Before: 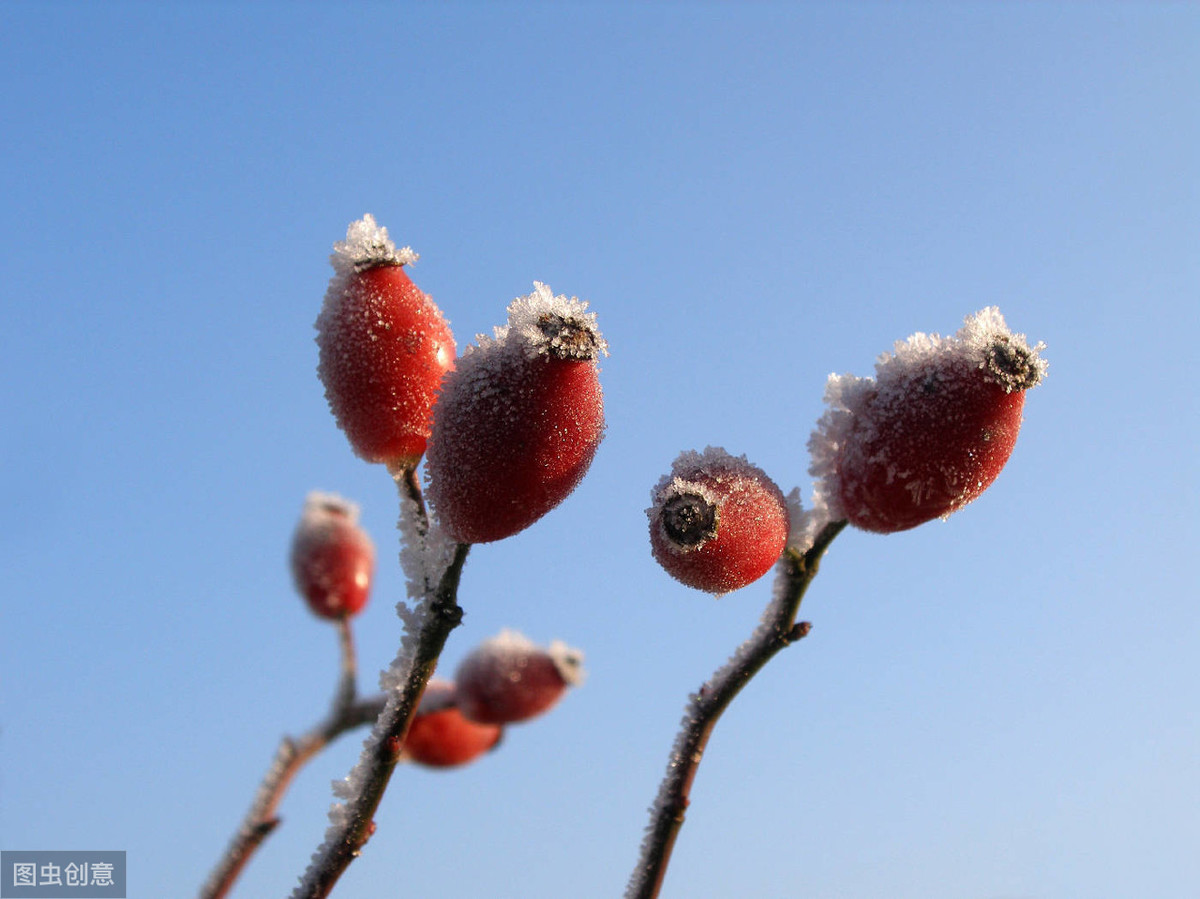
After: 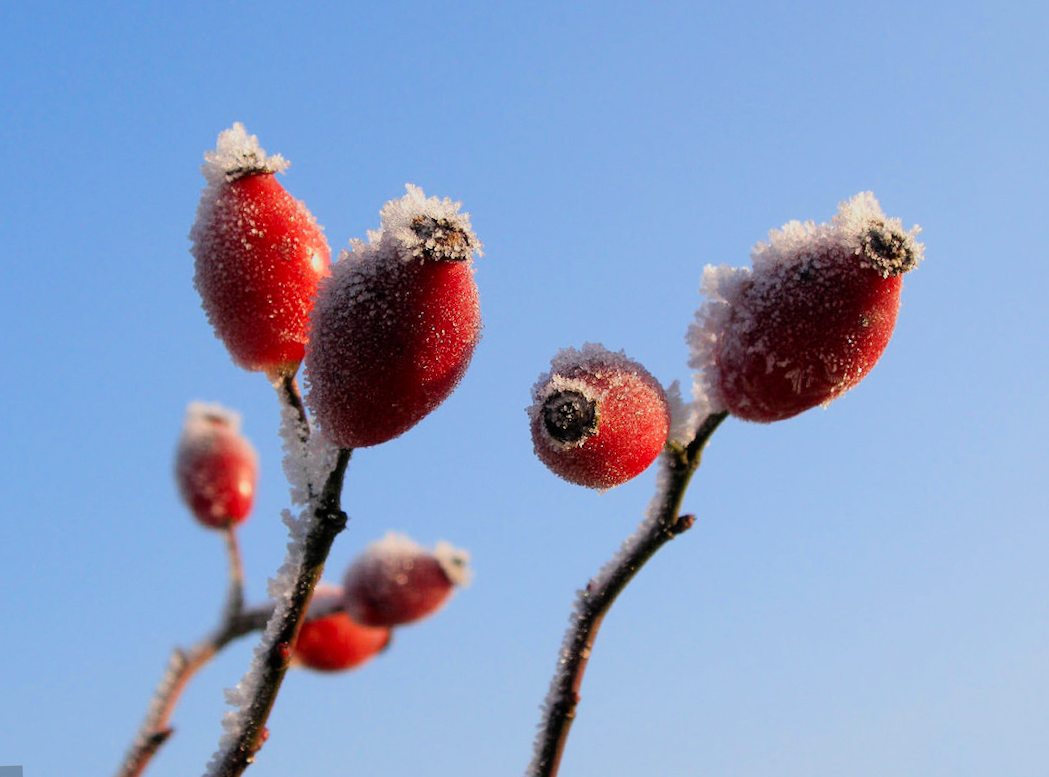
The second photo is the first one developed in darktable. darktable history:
crop and rotate: left 8.262%, top 9.226%
contrast brightness saturation: saturation 0.13
exposure: exposure 0.426 EV, compensate highlight preservation false
filmic rgb: black relative exposure -7.65 EV, white relative exposure 4.56 EV, hardness 3.61, color science v6 (2022)
rotate and perspective: rotation -2.12°, lens shift (vertical) 0.009, lens shift (horizontal) -0.008, automatic cropping original format, crop left 0.036, crop right 0.964, crop top 0.05, crop bottom 0.959
